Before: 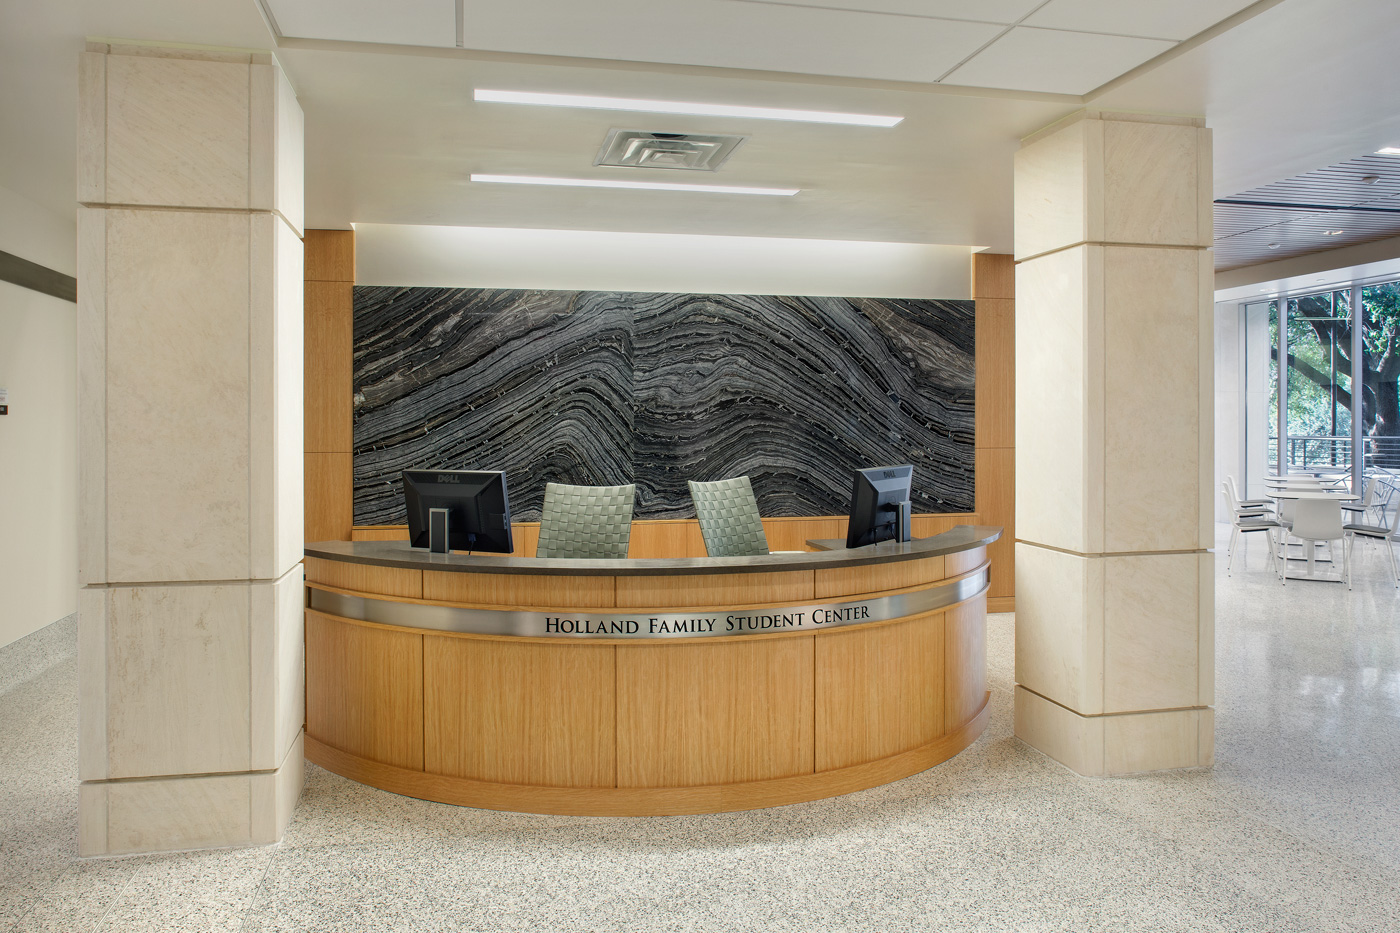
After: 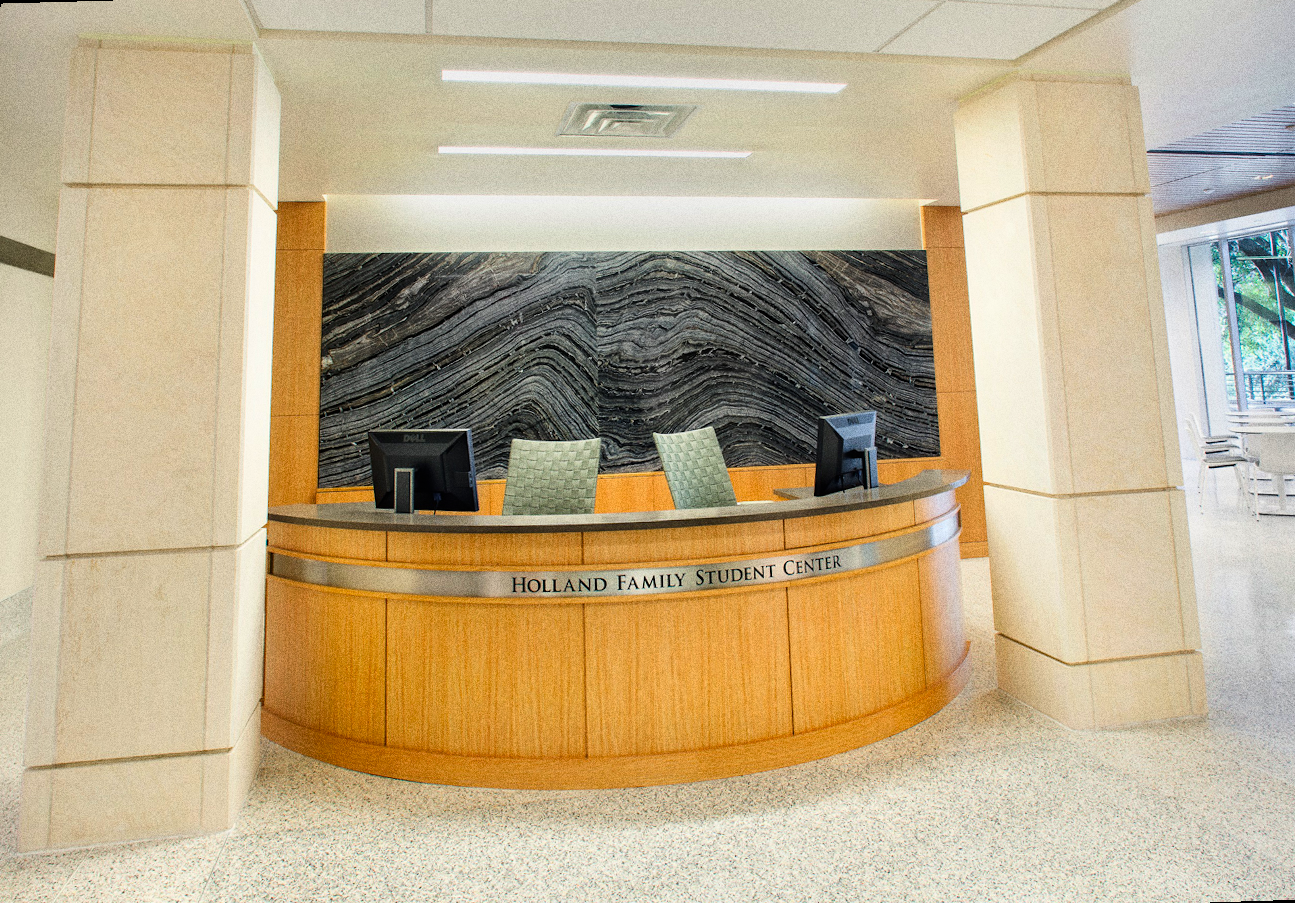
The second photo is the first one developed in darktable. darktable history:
grain: coarseness 0.09 ISO, strength 40%
tone curve: curves: ch0 [(0, 0) (0.004, 0.001) (0.133, 0.112) (0.325, 0.362) (0.832, 0.893) (1, 1)], color space Lab, linked channels, preserve colors none
color zones: curves: ch0 [(0, 0.613) (0.01, 0.613) (0.245, 0.448) (0.498, 0.529) (0.642, 0.665) (0.879, 0.777) (0.99, 0.613)]; ch1 [(0, 0) (0.143, 0) (0.286, 0) (0.429, 0) (0.571, 0) (0.714, 0) (0.857, 0)], mix -131.09%
rotate and perspective: rotation -1.68°, lens shift (vertical) -0.146, crop left 0.049, crop right 0.912, crop top 0.032, crop bottom 0.96
